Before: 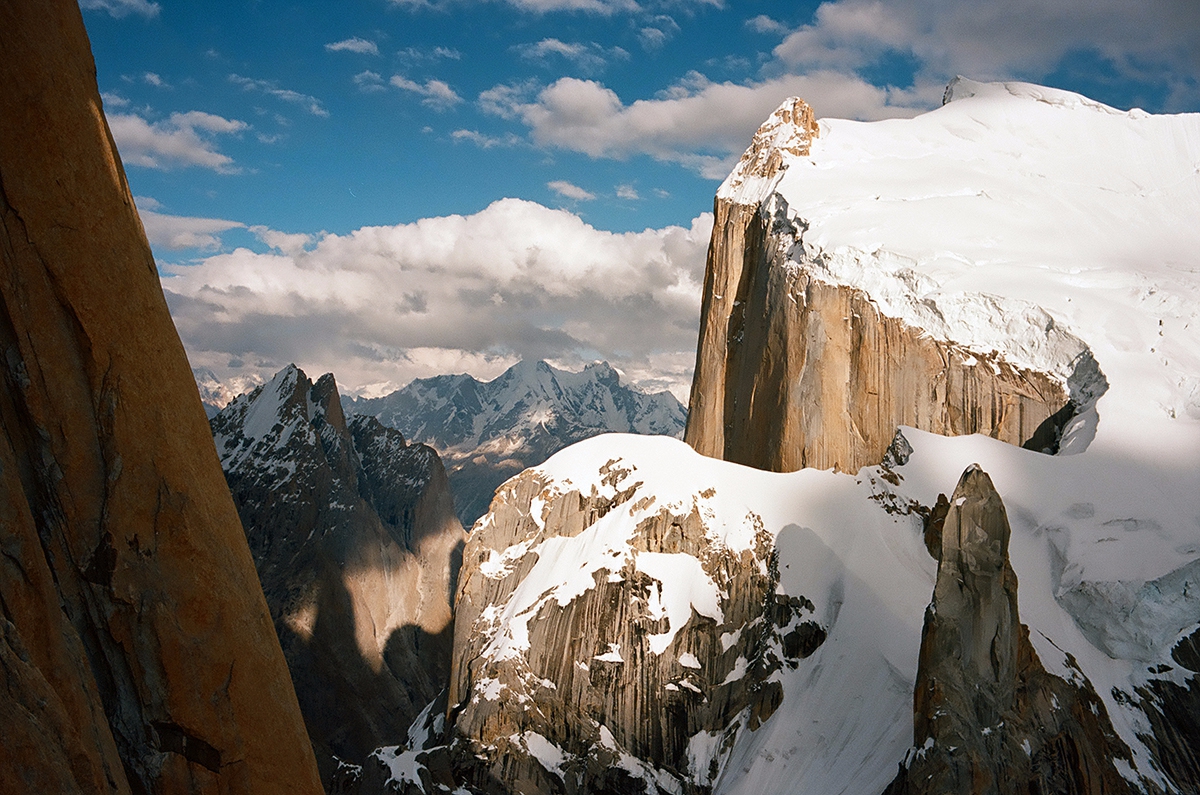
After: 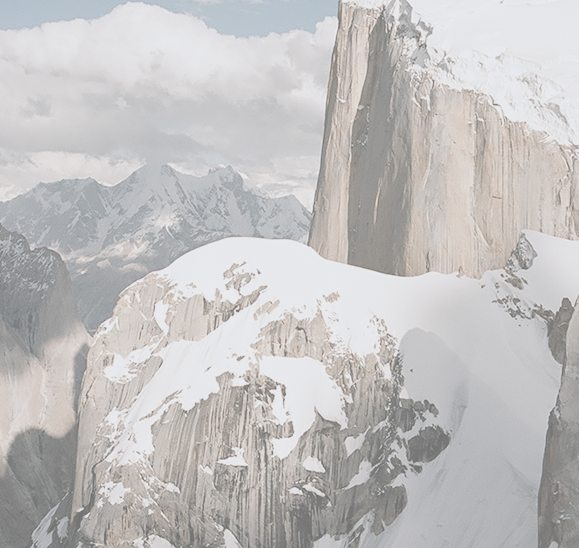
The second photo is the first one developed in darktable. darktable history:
color calibration: illuminant as shot in camera, x 0.358, y 0.373, temperature 4628.91 K
crop: left 31.367%, top 24.726%, right 20.369%, bottom 6.319%
contrast brightness saturation: contrast -0.33, brightness 0.734, saturation -0.784
